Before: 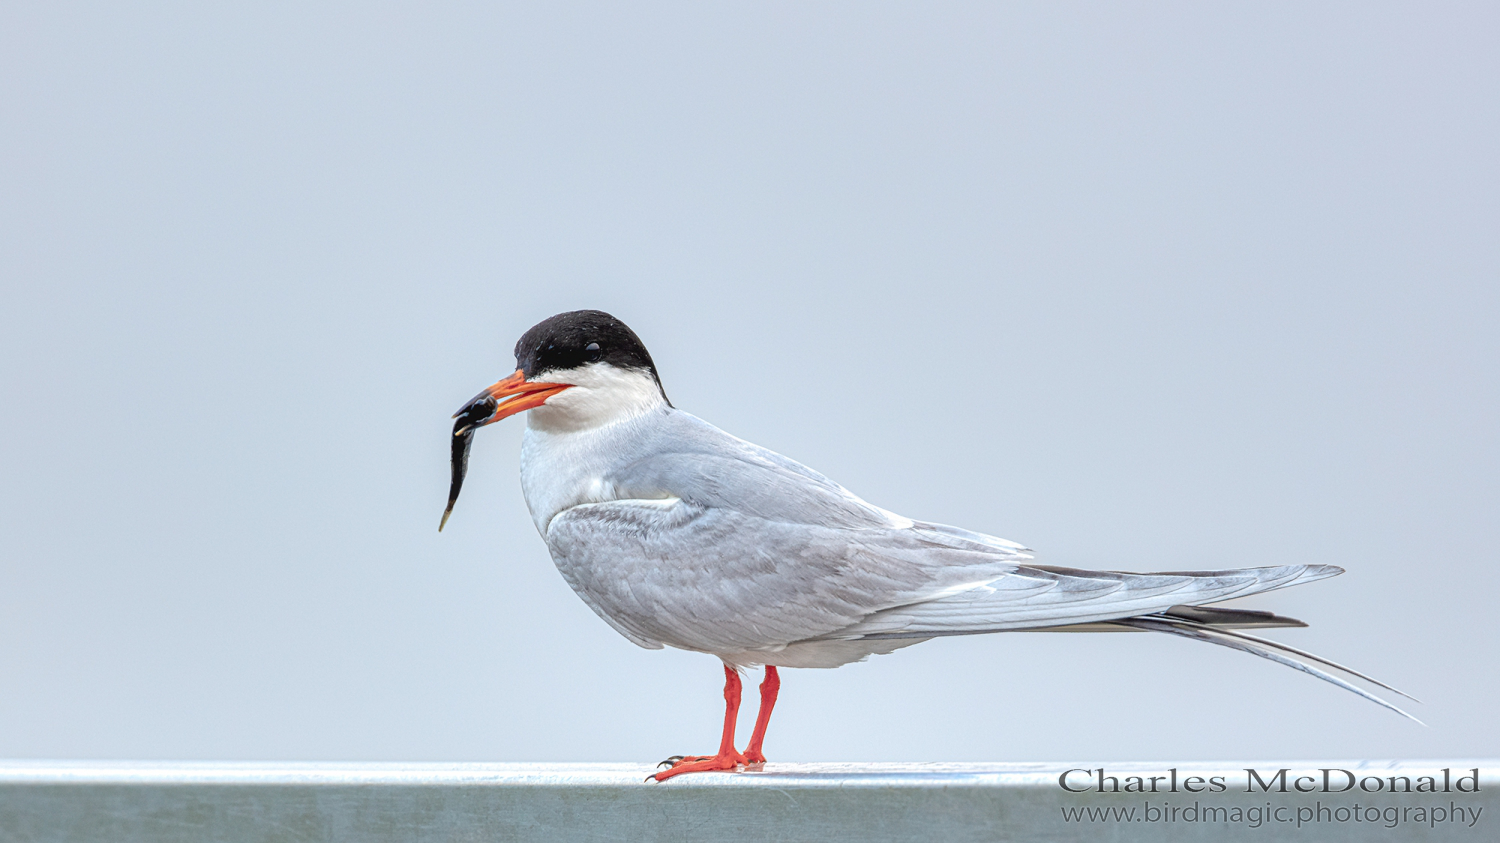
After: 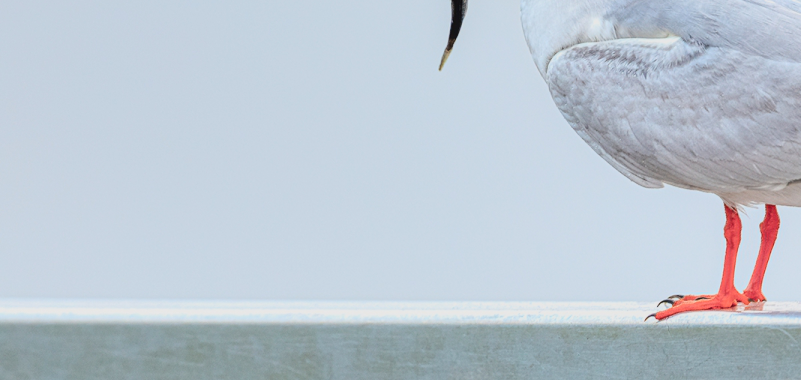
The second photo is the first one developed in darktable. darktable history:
crop and rotate: top 54.751%, right 46.568%, bottom 0.163%
tone curve: curves: ch0 [(0, 0.018) (0.036, 0.038) (0.15, 0.131) (0.27, 0.247) (0.503, 0.556) (0.763, 0.785) (1, 0.919)]; ch1 [(0, 0) (0.203, 0.158) (0.333, 0.283) (0.451, 0.417) (0.502, 0.5) (0.519, 0.522) (0.562, 0.588) (0.603, 0.664) (0.722, 0.813) (1, 1)]; ch2 [(0, 0) (0.29, 0.295) (0.404, 0.436) (0.497, 0.499) (0.521, 0.523) (0.561, 0.605) (0.639, 0.664) (0.712, 0.764) (1, 1)], color space Lab, linked channels, preserve colors none
